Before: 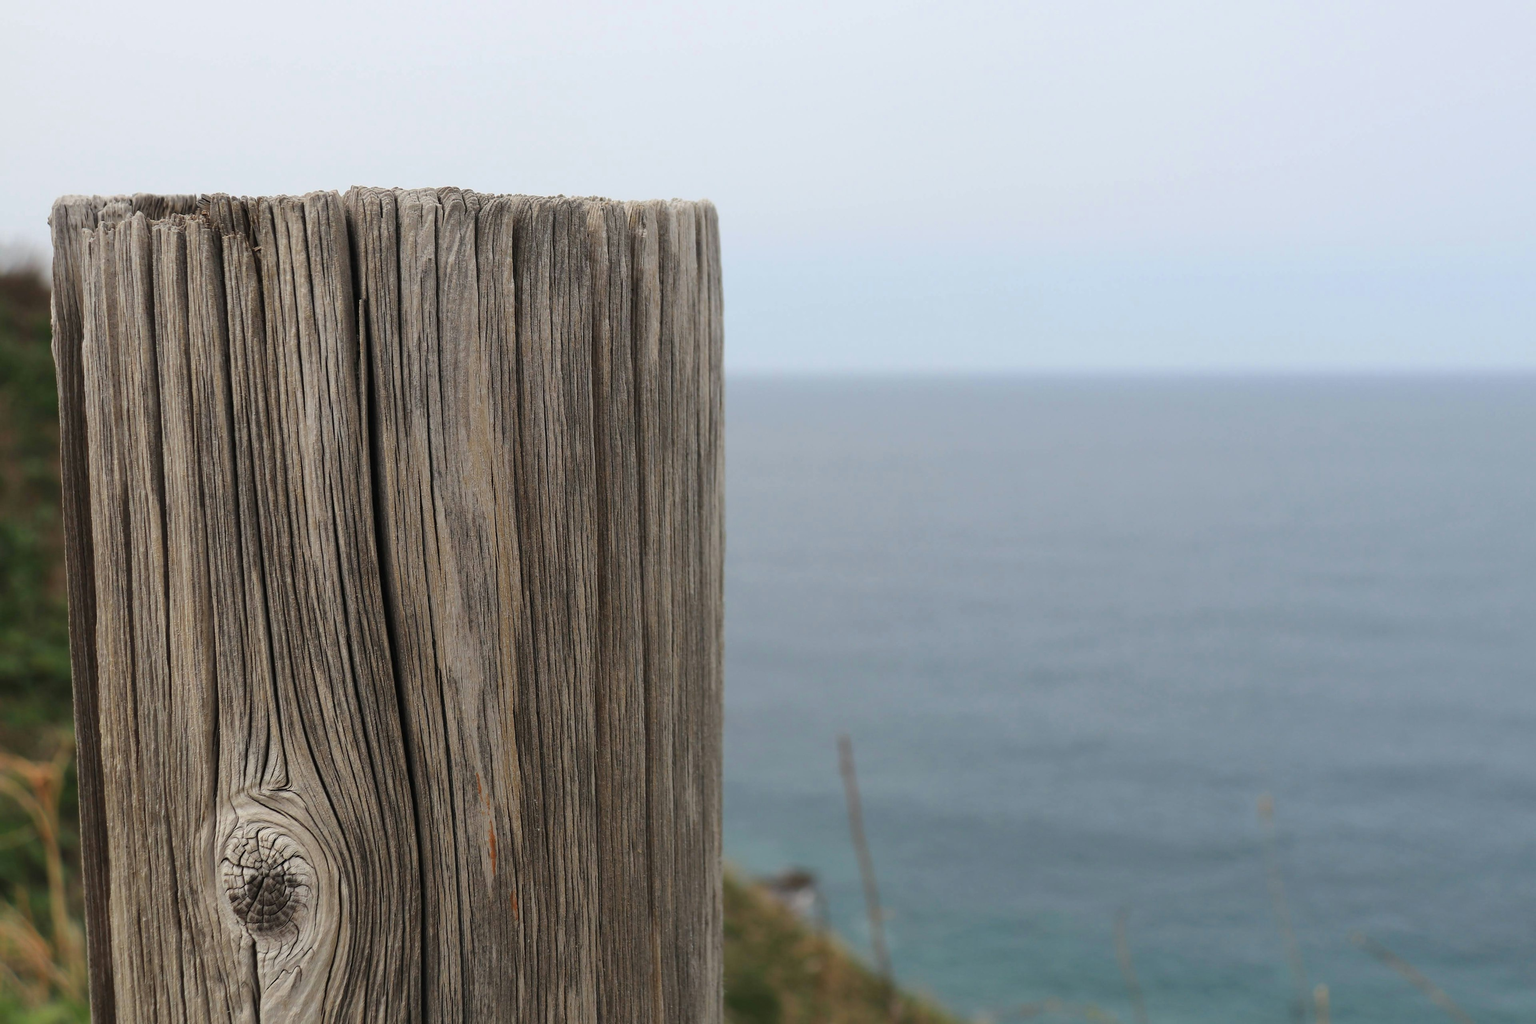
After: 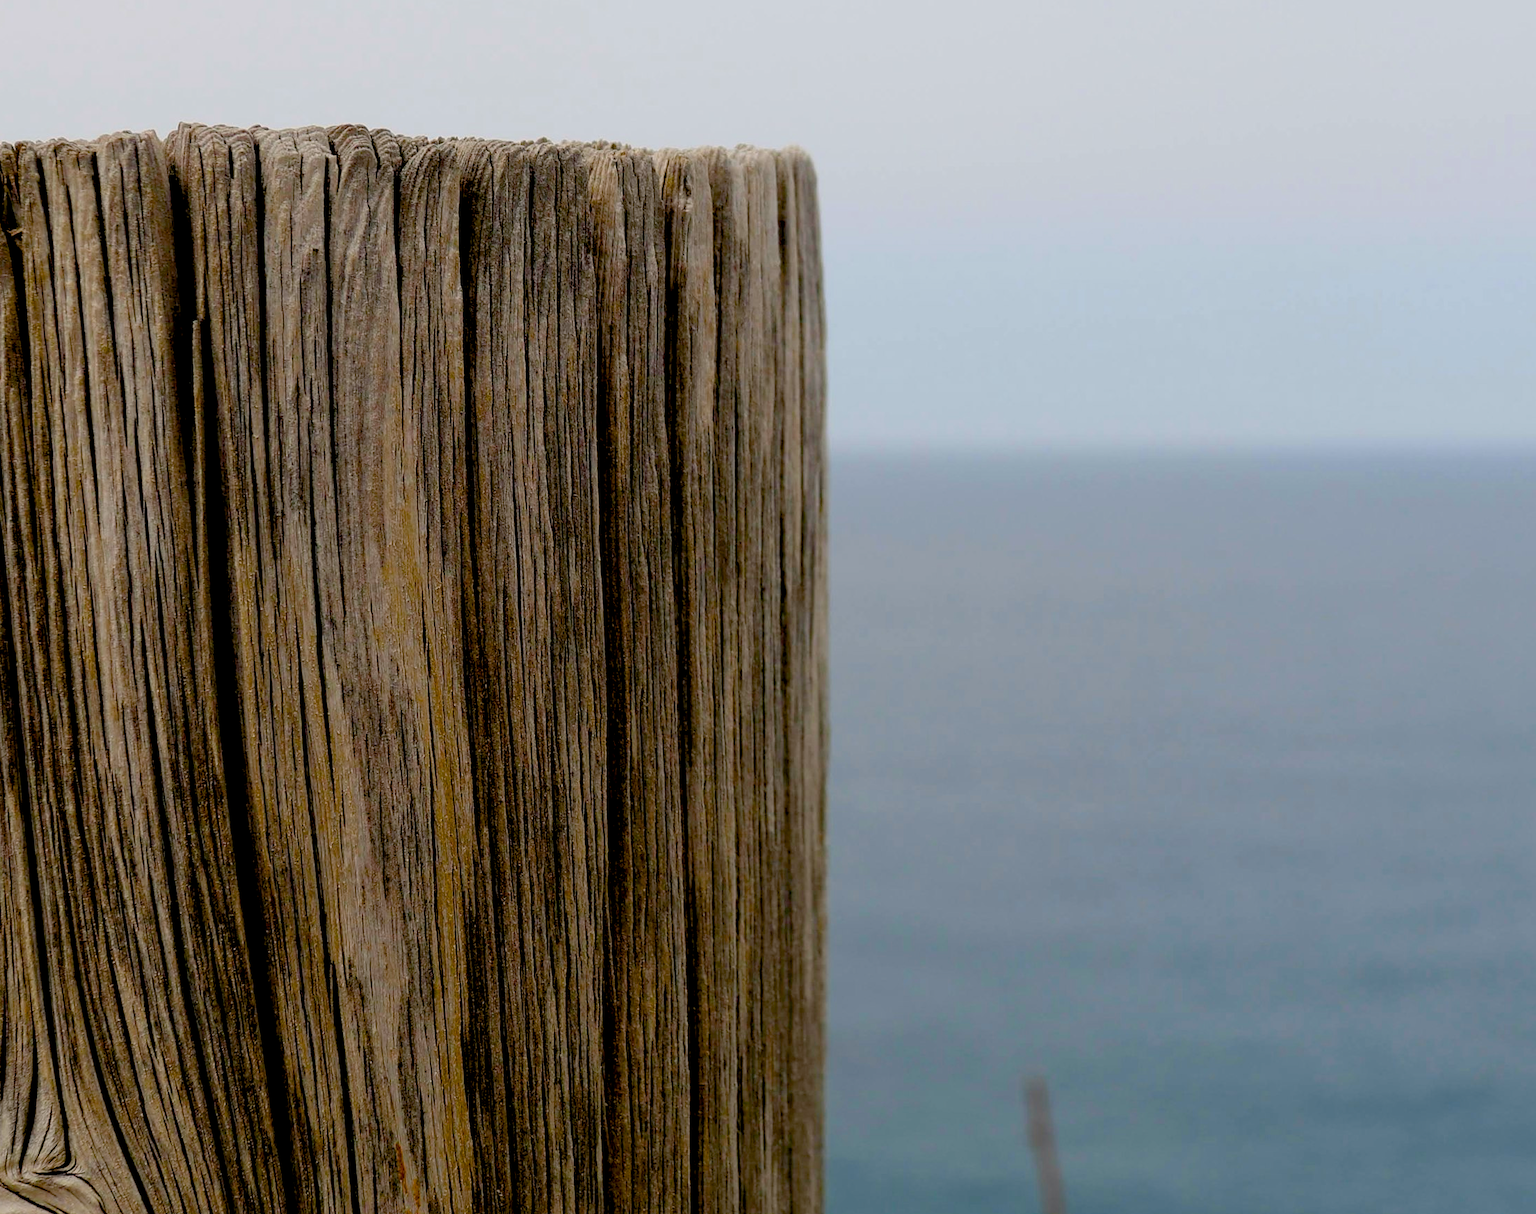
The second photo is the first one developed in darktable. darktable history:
crop: left 16.19%, top 11.257%, right 26.28%, bottom 20.531%
color balance rgb: highlights gain › chroma 1.057%, highlights gain › hue 60.17°, linear chroma grading › global chroma 15.502%, perceptual saturation grading › global saturation 45.615%, perceptual saturation grading › highlights -50.017%, perceptual saturation grading › shadows 30.551%
exposure: black level correction 0.045, exposure -0.23 EV, compensate highlight preservation false
